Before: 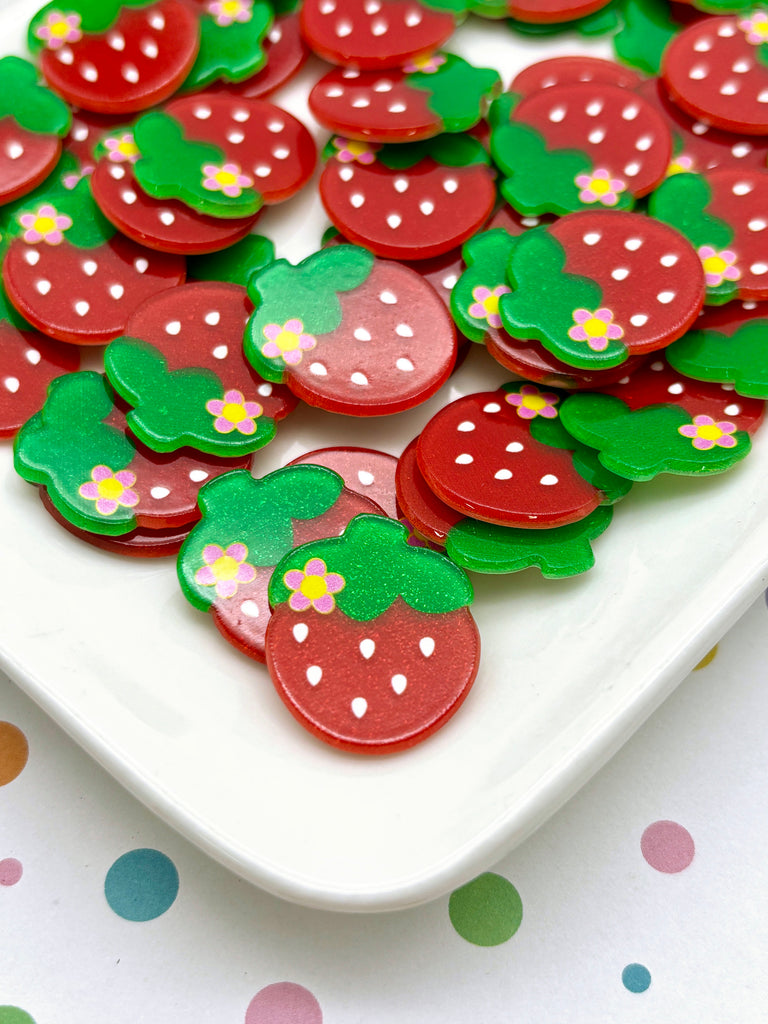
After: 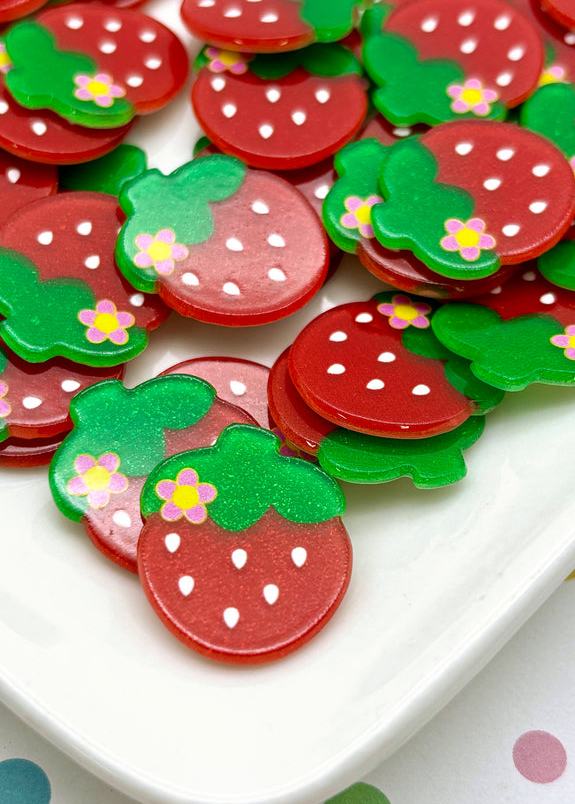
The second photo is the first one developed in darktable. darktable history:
crop: left 16.733%, top 8.802%, right 8.294%, bottom 12.615%
